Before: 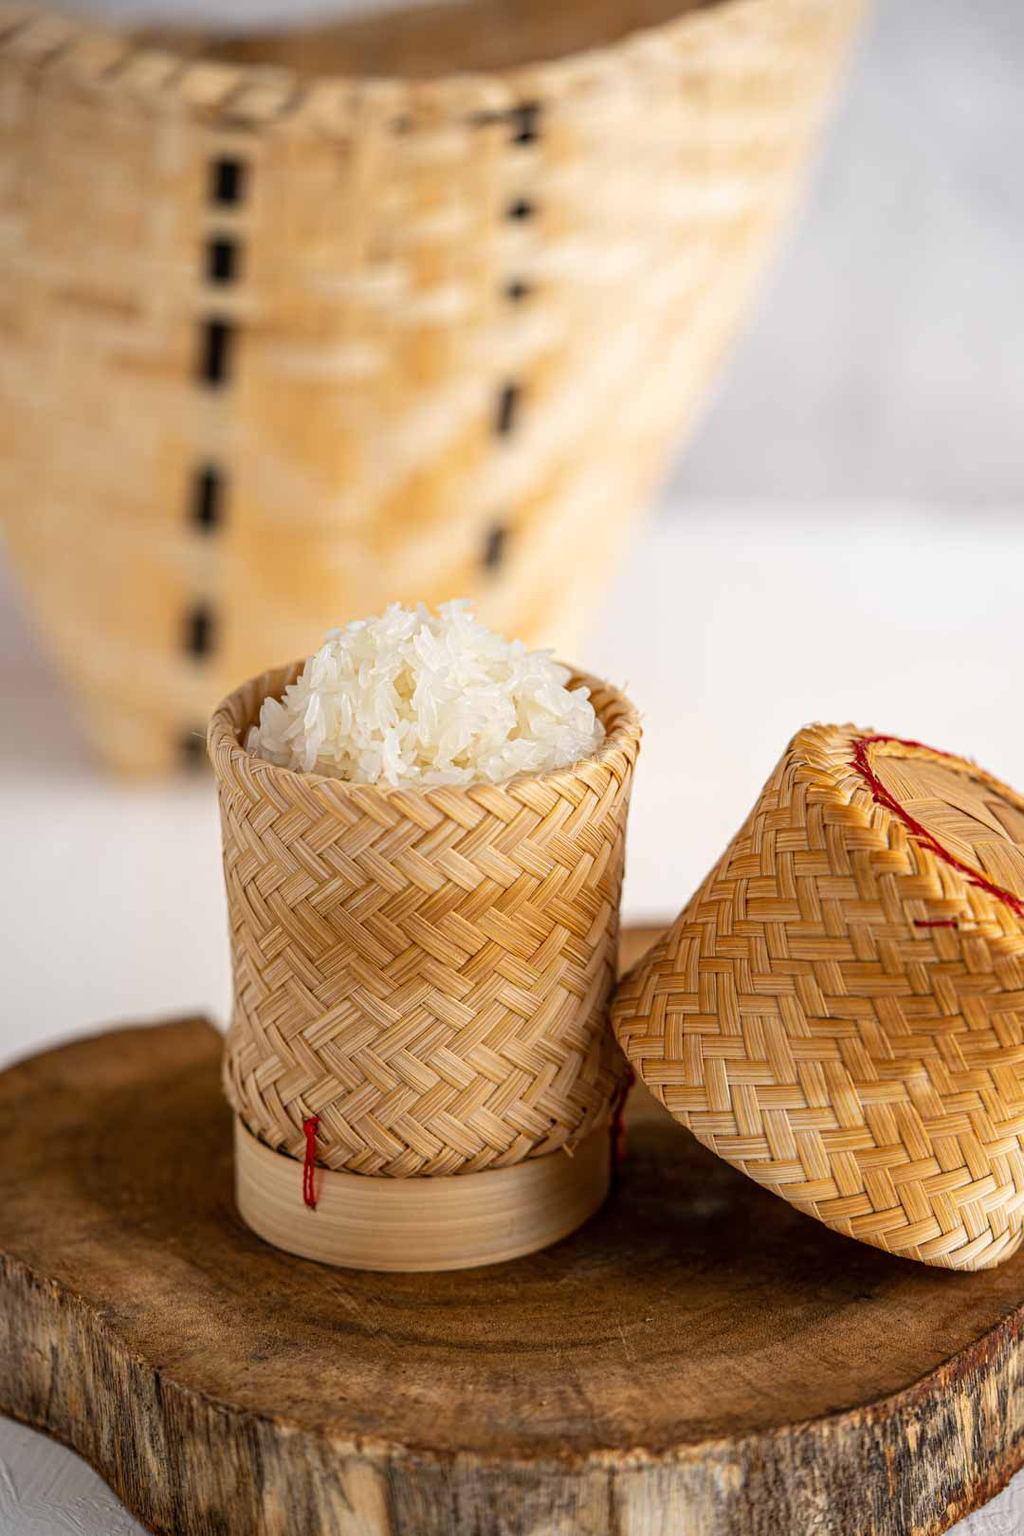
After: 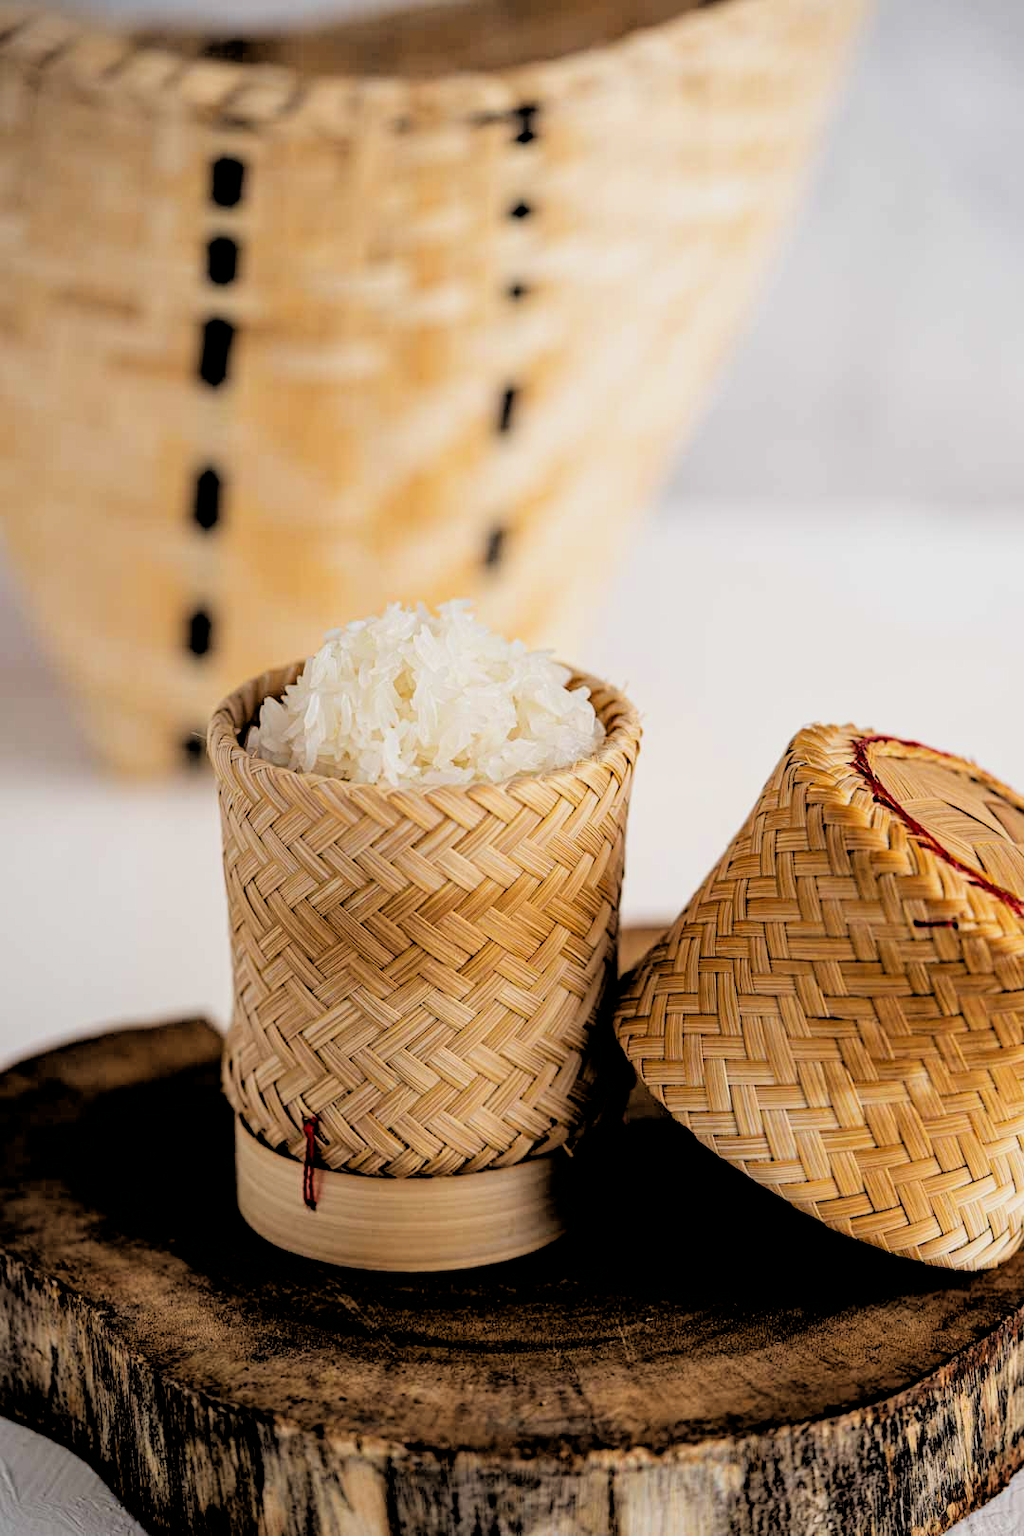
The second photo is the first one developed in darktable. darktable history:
filmic rgb: black relative exposure -3.31 EV, white relative exposure 3.45 EV, hardness 2.36, contrast 1.103
rgb levels: levels [[0.034, 0.472, 0.904], [0, 0.5, 1], [0, 0.5, 1]]
